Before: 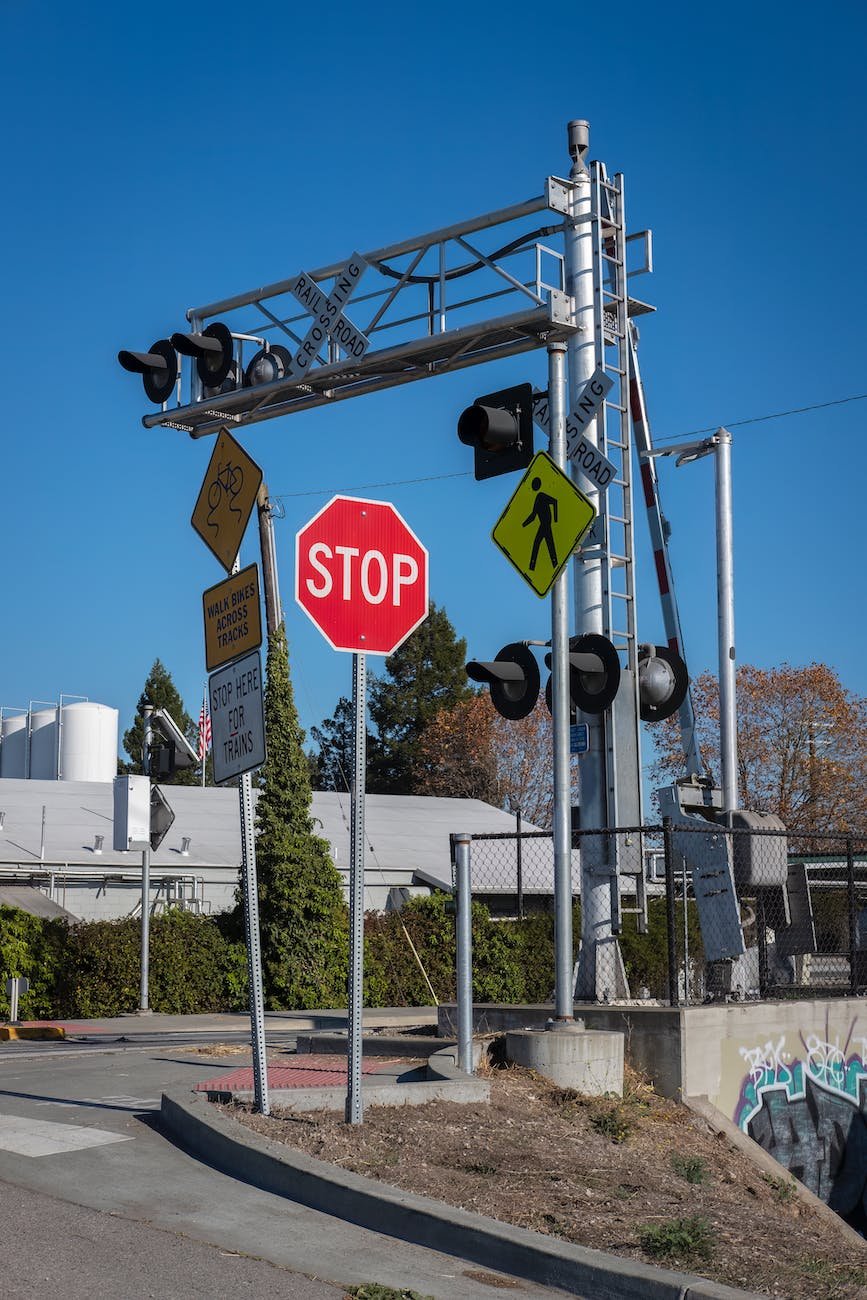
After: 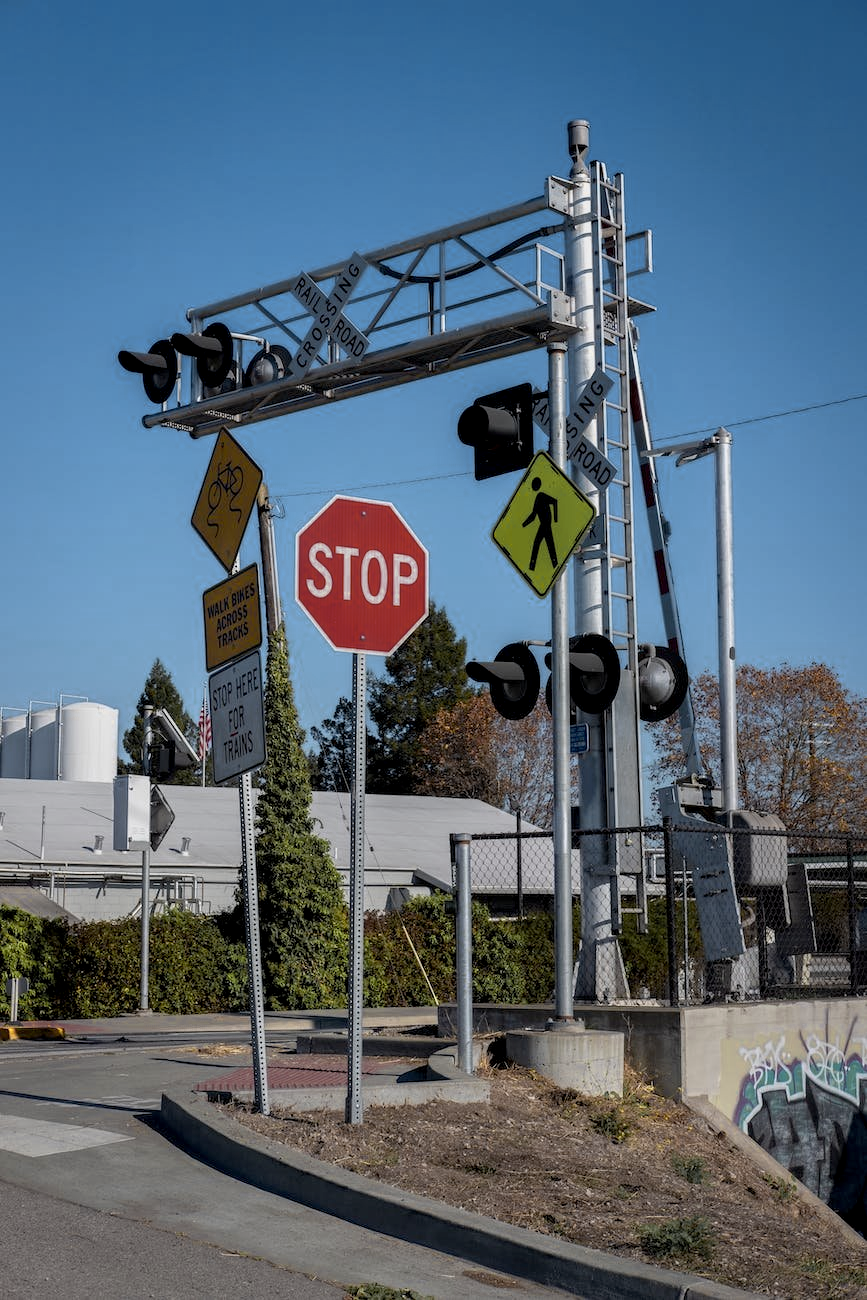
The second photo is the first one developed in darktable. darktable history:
exposure: black level correction 0.006, exposure -0.226 EV, compensate highlight preservation false
color zones: curves: ch0 [(0.004, 0.306) (0.107, 0.448) (0.252, 0.656) (0.41, 0.398) (0.595, 0.515) (0.768, 0.628)]; ch1 [(0.07, 0.323) (0.151, 0.452) (0.252, 0.608) (0.346, 0.221) (0.463, 0.189) (0.61, 0.368) (0.735, 0.395) (0.921, 0.412)]; ch2 [(0, 0.476) (0.132, 0.512) (0.243, 0.512) (0.397, 0.48) (0.522, 0.376) (0.634, 0.536) (0.761, 0.46)]
